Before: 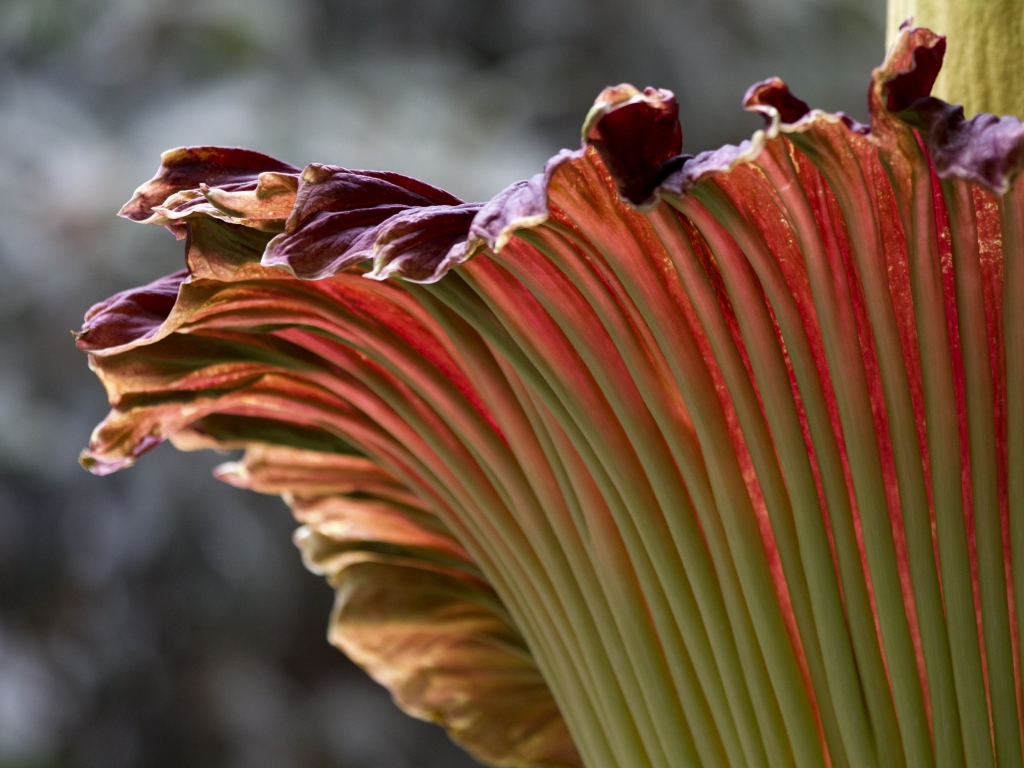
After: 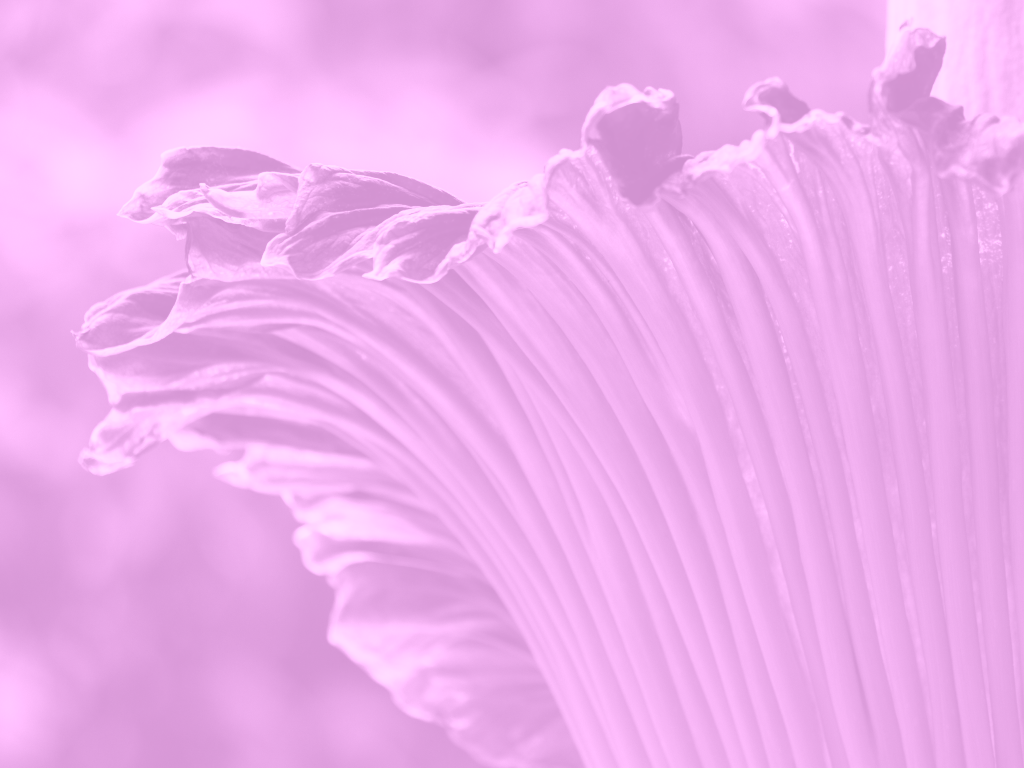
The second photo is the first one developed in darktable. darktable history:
colorize: hue 331.2°, saturation 75%, source mix 30.28%, lightness 70.52%, version 1
contrast brightness saturation: contrast 0.14
tone equalizer: on, module defaults
